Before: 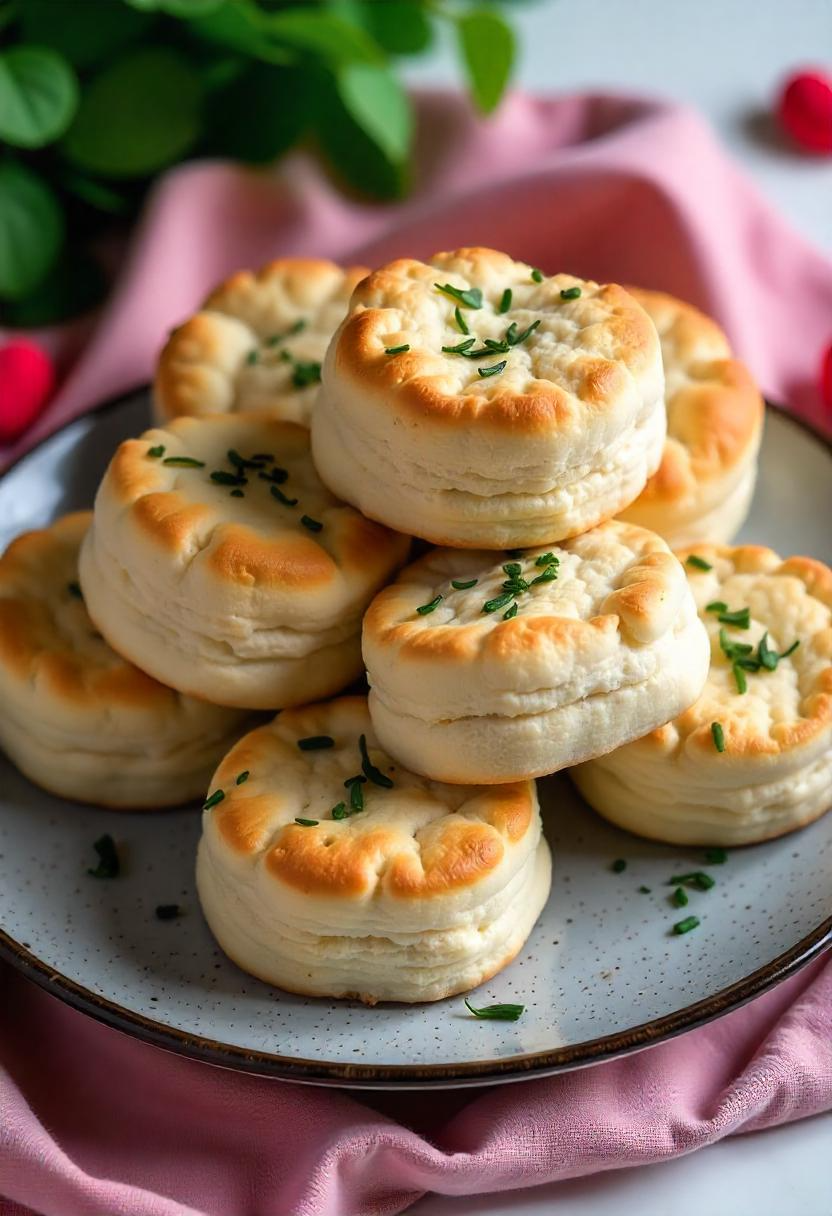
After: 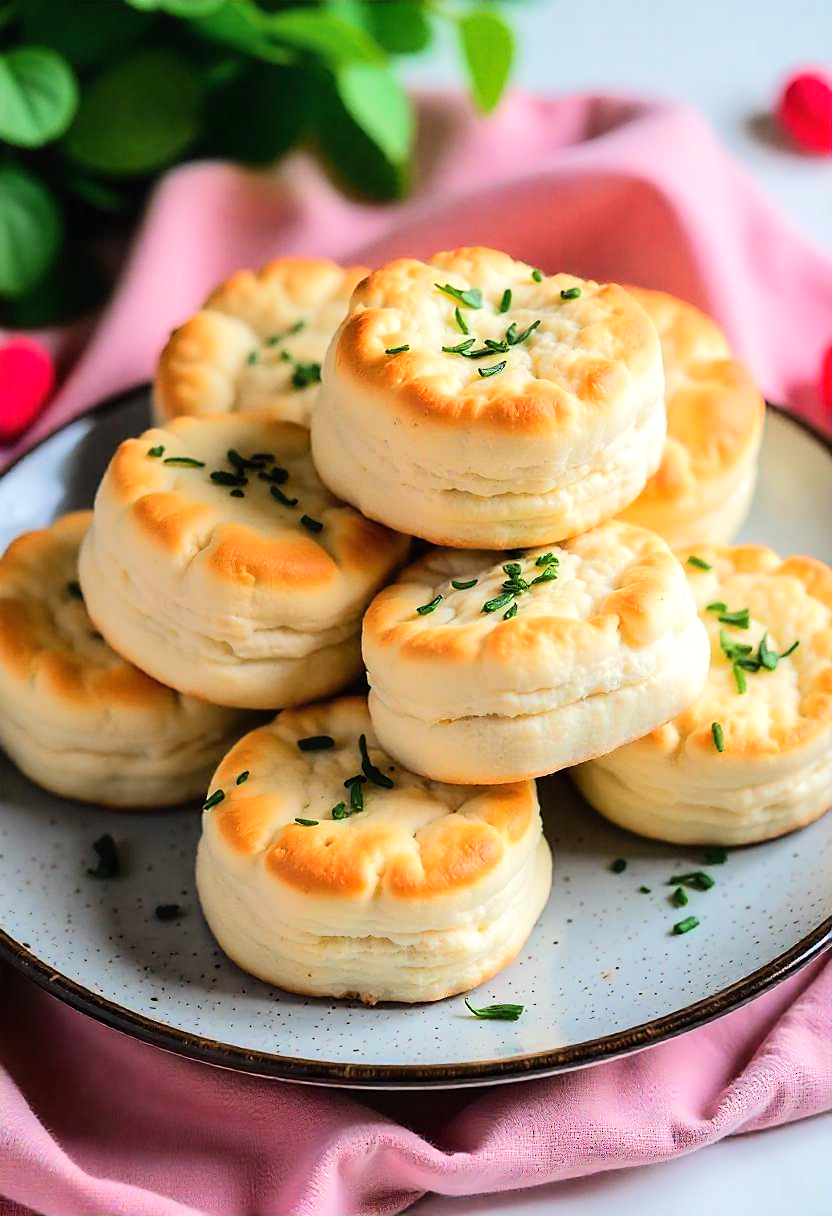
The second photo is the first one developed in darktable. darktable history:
sharpen: radius 1.591, amount 0.371, threshold 1.522
tone equalizer: -7 EV 0.148 EV, -6 EV 0.603 EV, -5 EV 1.15 EV, -4 EV 1.31 EV, -3 EV 1.14 EV, -2 EV 0.6 EV, -1 EV 0.16 EV, edges refinement/feathering 500, mask exposure compensation -1.57 EV, preserve details no
local contrast: mode bilateral grid, contrast 100, coarseness 99, detail 92%, midtone range 0.2
